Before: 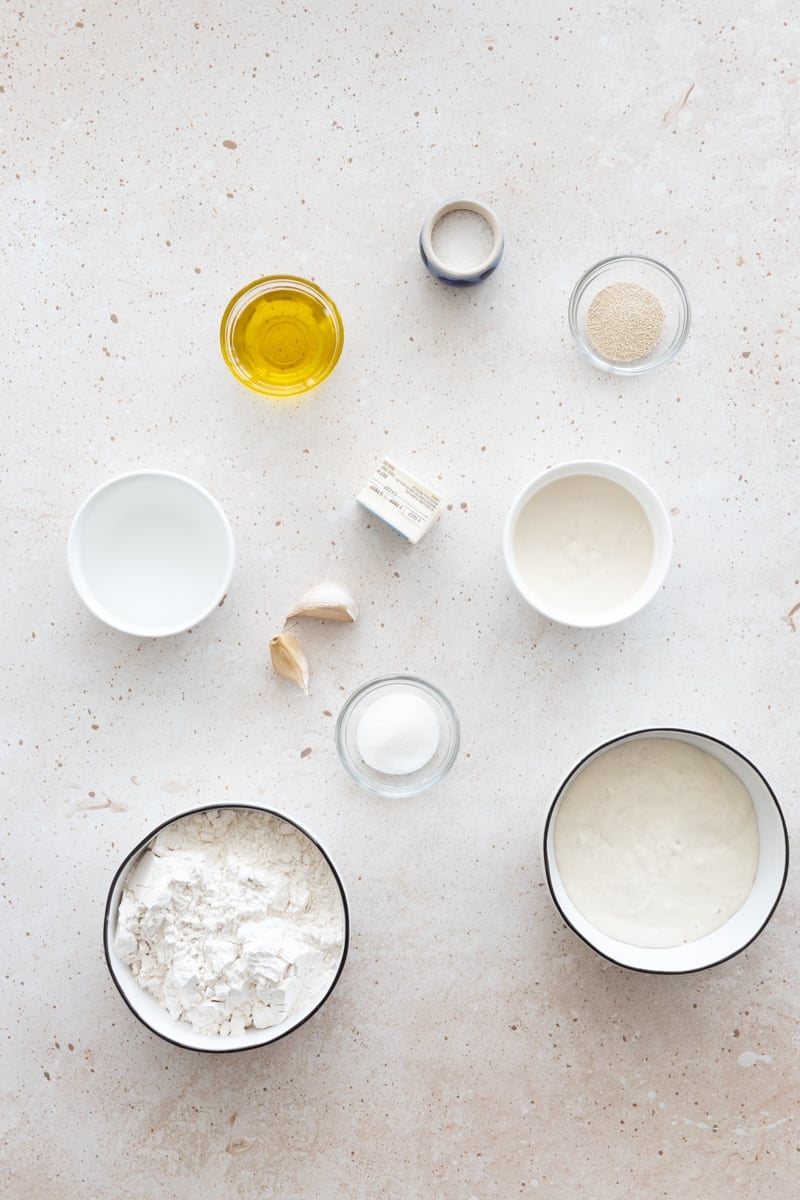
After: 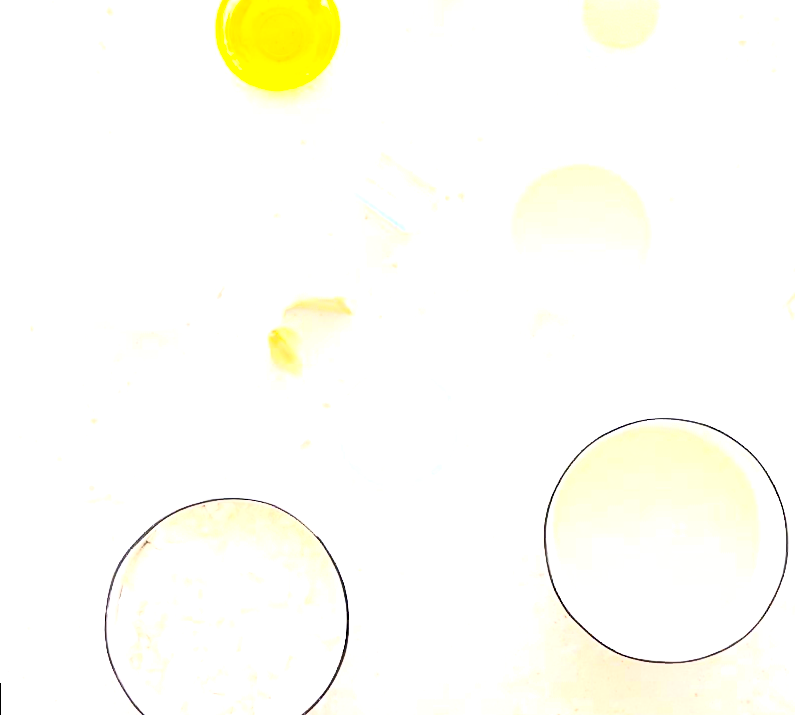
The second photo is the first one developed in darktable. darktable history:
rotate and perspective: rotation -0.45°, automatic cropping original format, crop left 0.008, crop right 0.992, crop top 0.012, crop bottom 0.988
exposure: exposure 2.04 EV, compensate highlight preservation false
contrast brightness saturation: contrast 0.62, brightness 0.34, saturation 0.14
crop and rotate: top 25.357%, bottom 13.942%
color balance rgb: perceptual saturation grading › global saturation 30%, global vibrance 20%
